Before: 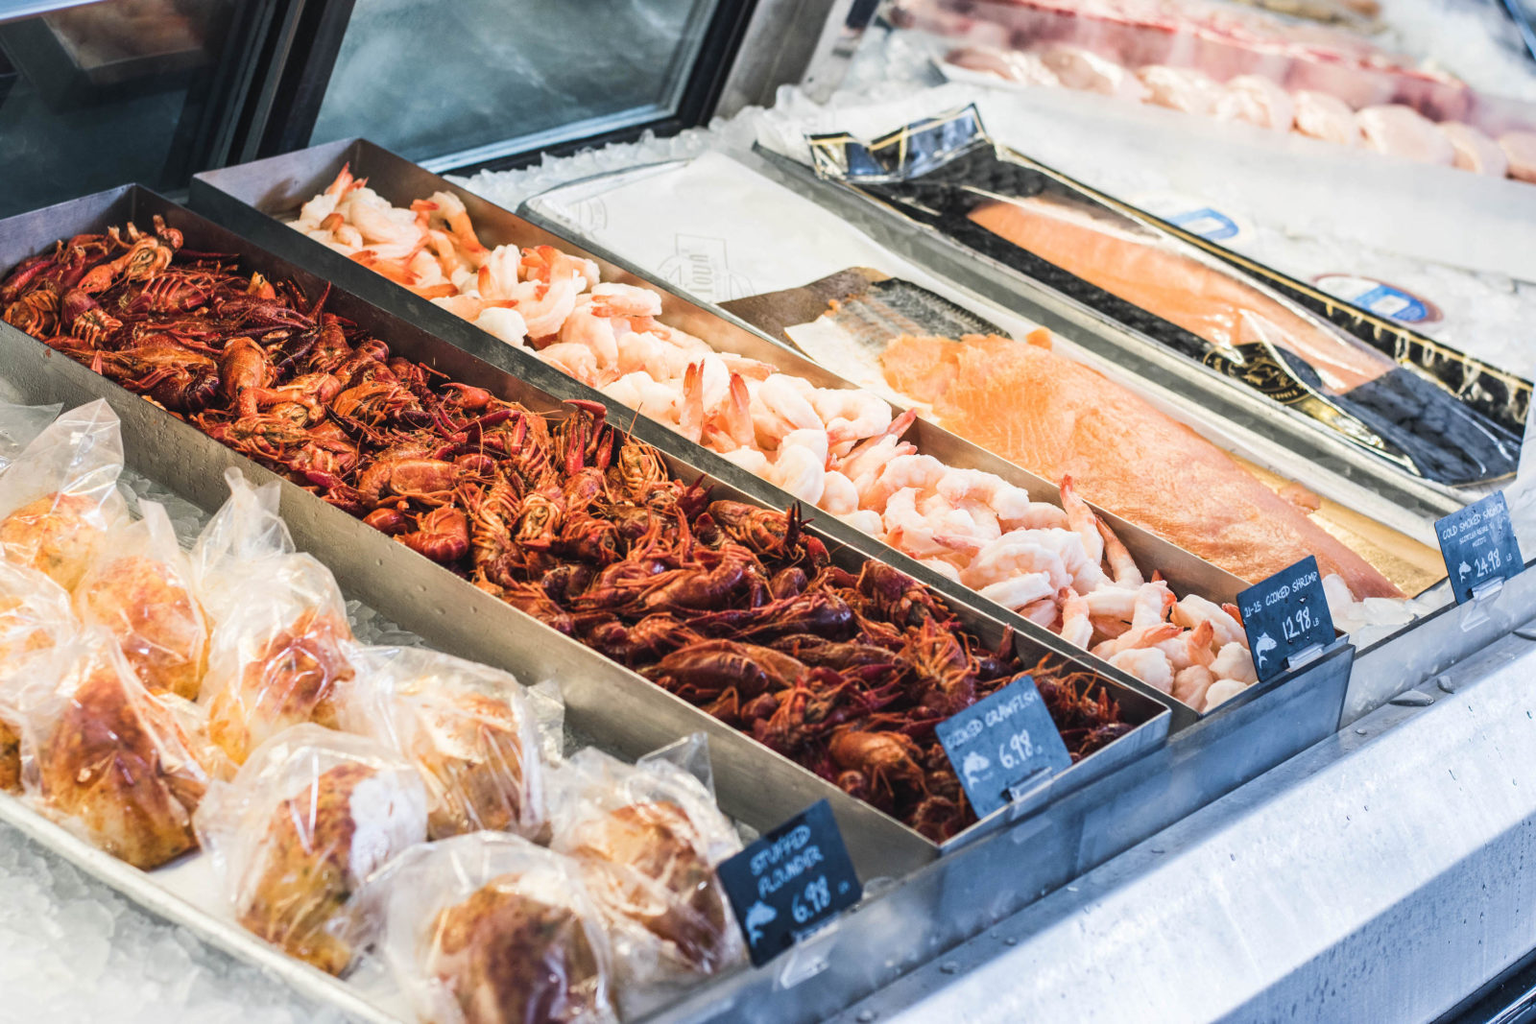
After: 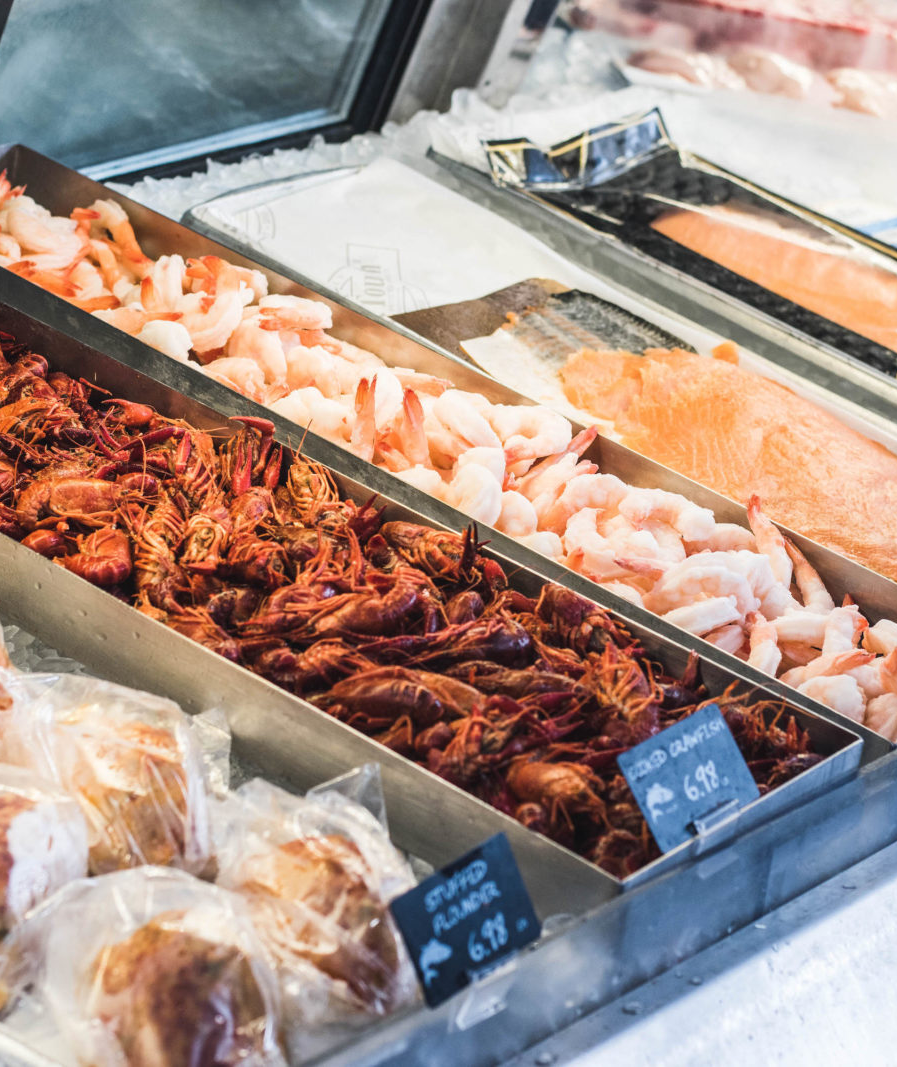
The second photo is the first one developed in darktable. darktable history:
crop and rotate: left 22.342%, right 21.595%
